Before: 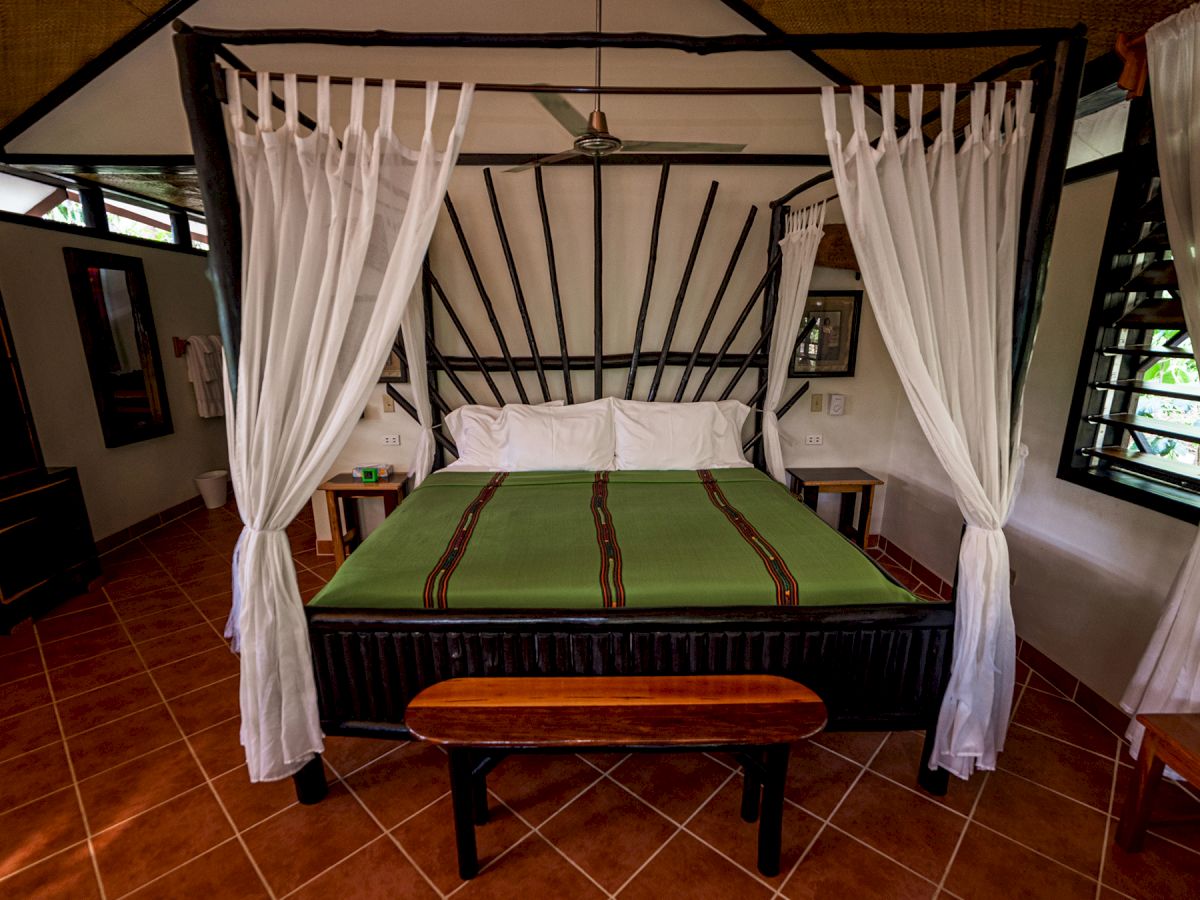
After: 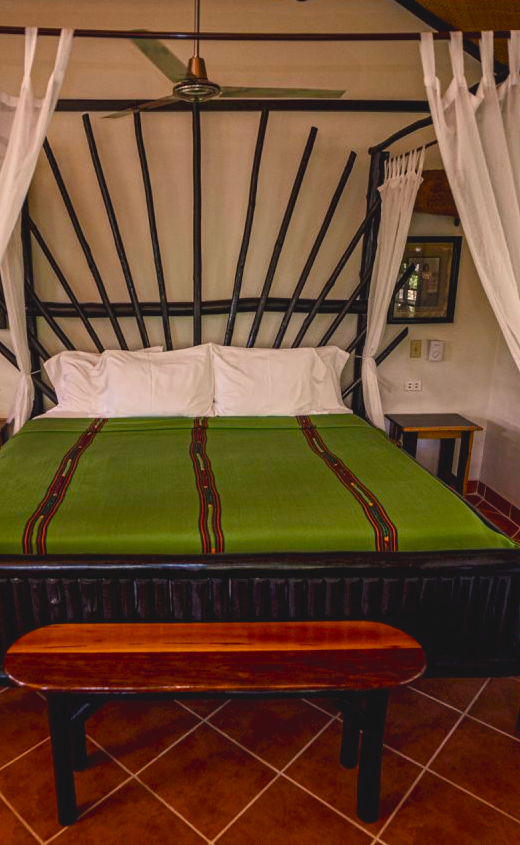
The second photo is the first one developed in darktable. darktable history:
color balance rgb: shadows lift › chroma 2%, shadows lift › hue 247.2°, power › chroma 0.3%, power › hue 25.2°, highlights gain › chroma 3%, highlights gain › hue 60°, global offset › luminance 0.75%, perceptual saturation grading › global saturation 20%, perceptual saturation grading › highlights -20%, perceptual saturation grading › shadows 30%, global vibrance 20%
crop: left 33.452%, top 6.025%, right 23.155%
